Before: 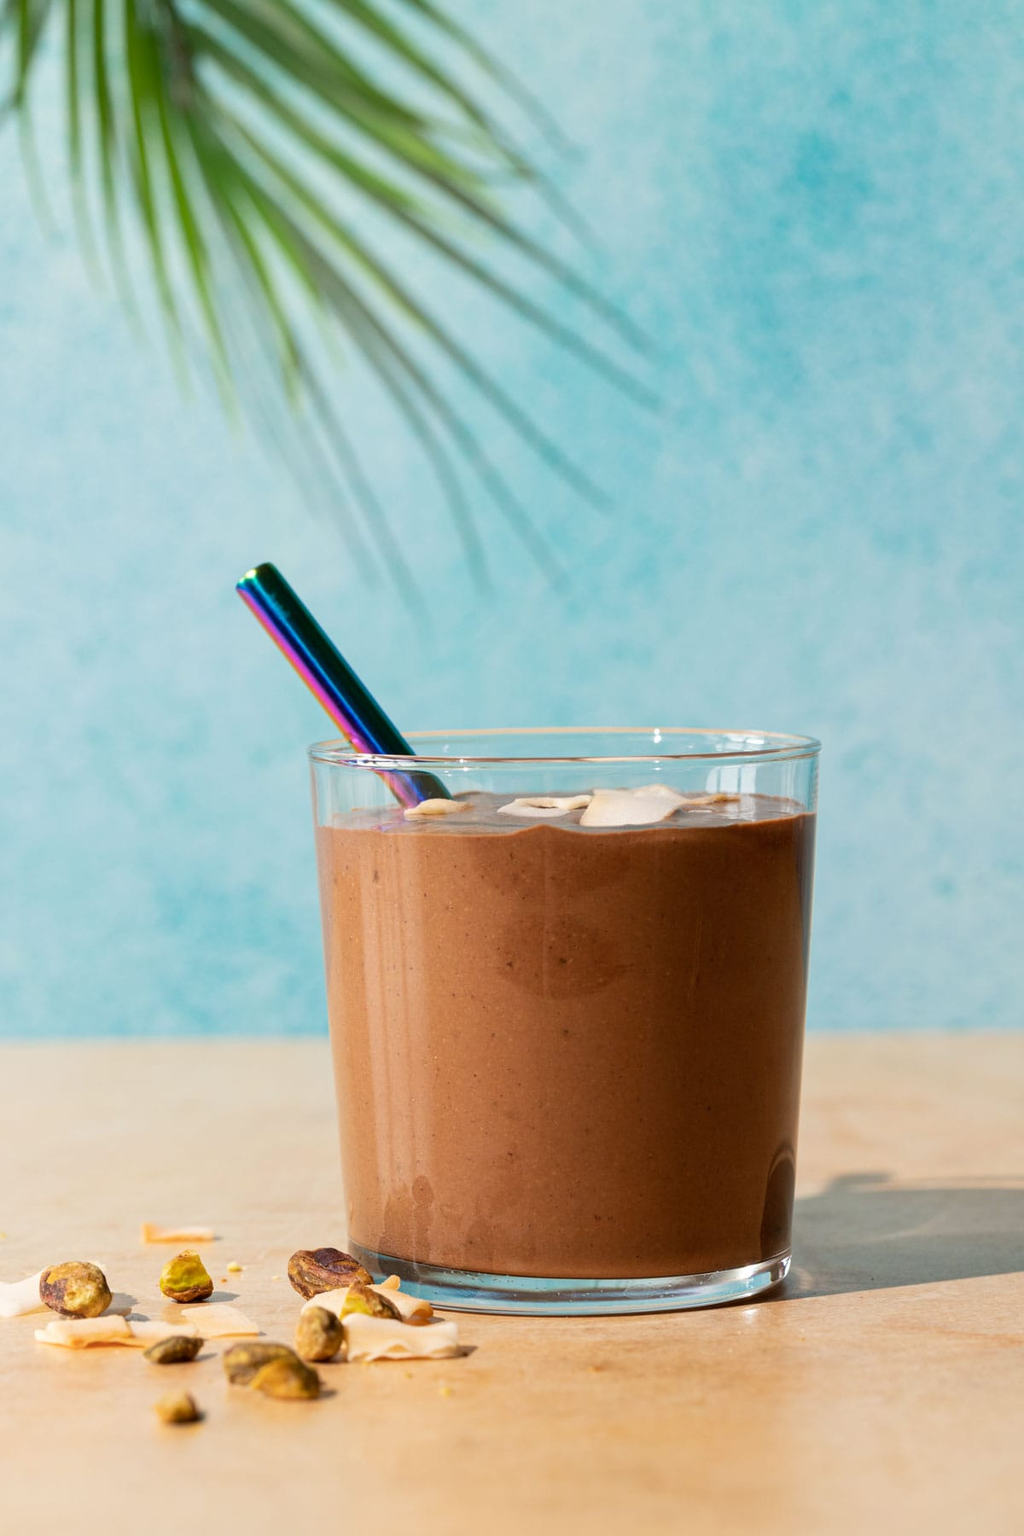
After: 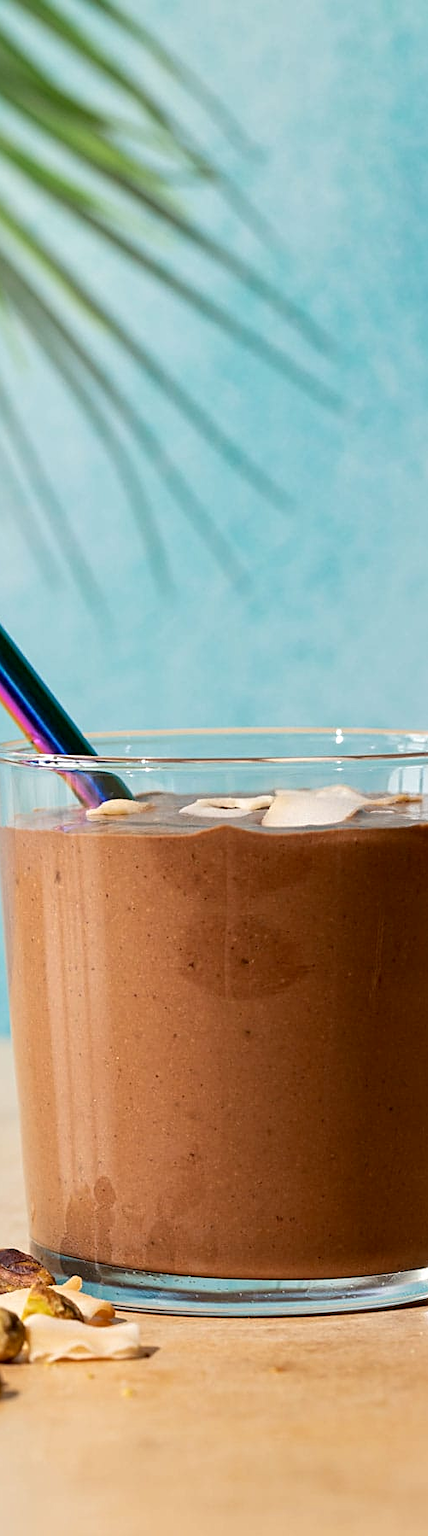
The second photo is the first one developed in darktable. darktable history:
exposure: black level correction 0.002, compensate highlight preservation false
sharpen: on, module defaults
tone equalizer: edges refinement/feathering 500, mask exposure compensation -1.57 EV, preserve details no
local contrast: mode bilateral grid, contrast 20, coarseness 49, detail 120%, midtone range 0.2
crop: left 31.11%, right 27.002%
